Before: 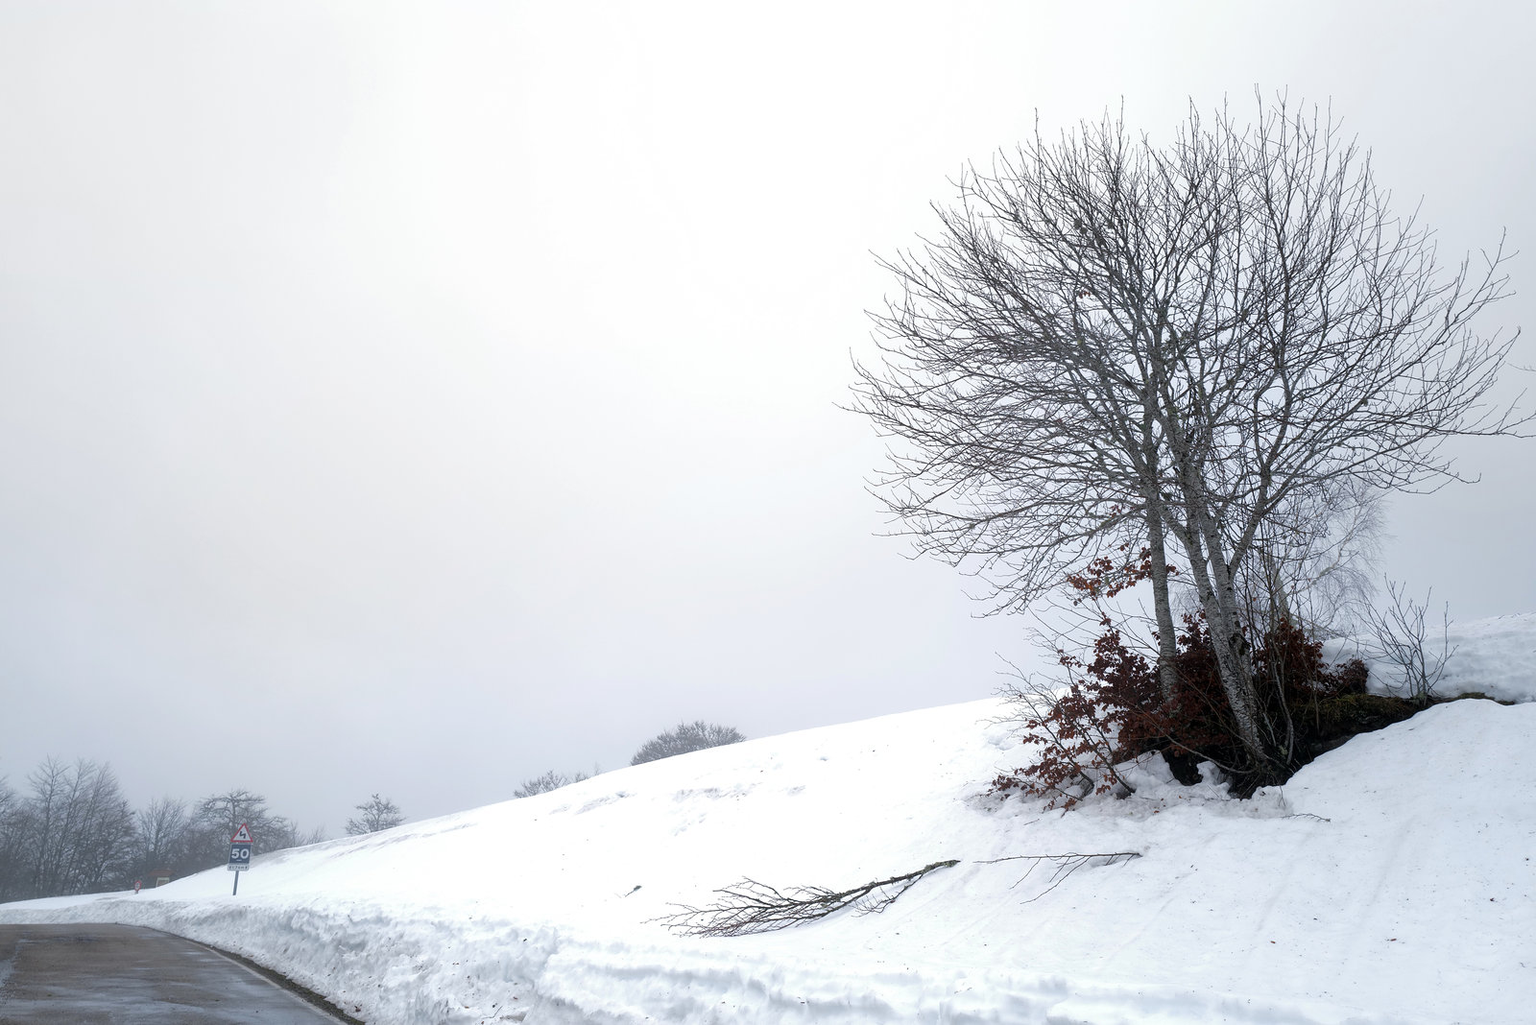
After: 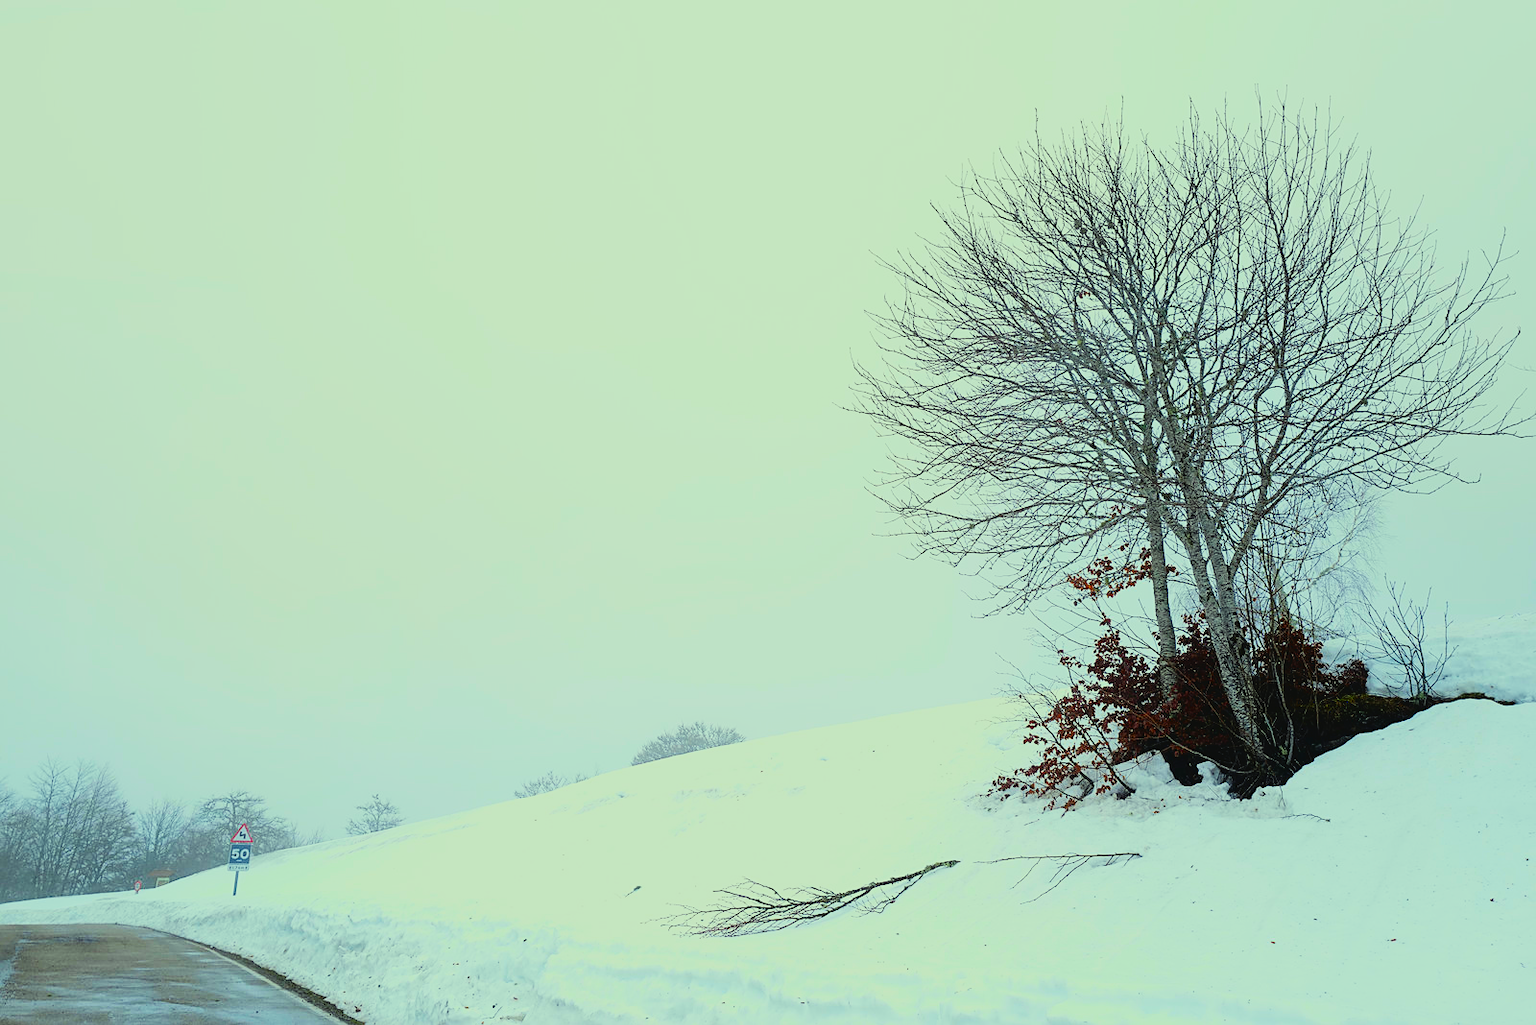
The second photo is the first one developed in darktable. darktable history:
sharpen: on, module defaults
contrast brightness saturation: contrast 0.197, brightness 0.162, saturation 0.218
tone curve: curves: ch0 [(0, 0.036) (0.053, 0.068) (0.211, 0.217) (0.519, 0.513) (0.847, 0.82) (0.991, 0.914)]; ch1 [(0, 0) (0.276, 0.206) (0.412, 0.353) (0.482, 0.475) (0.495, 0.5) (0.509, 0.502) (0.563, 0.57) (0.667, 0.672) (0.788, 0.809) (1, 1)]; ch2 [(0, 0) (0.438, 0.456) (0.473, 0.47) (0.503, 0.503) (0.523, 0.528) (0.562, 0.571) (0.612, 0.61) (0.679, 0.72) (1, 1)], color space Lab, linked channels, preserve colors none
exposure: exposure 0.202 EV, compensate highlight preservation false
filmic rgb: black relative exposure -7.65 EV, white relative exposure 4.56 EV, hardness 3.61
color correction: highlights a* -10.78, highlights b* 9.85, saturation 1.71
